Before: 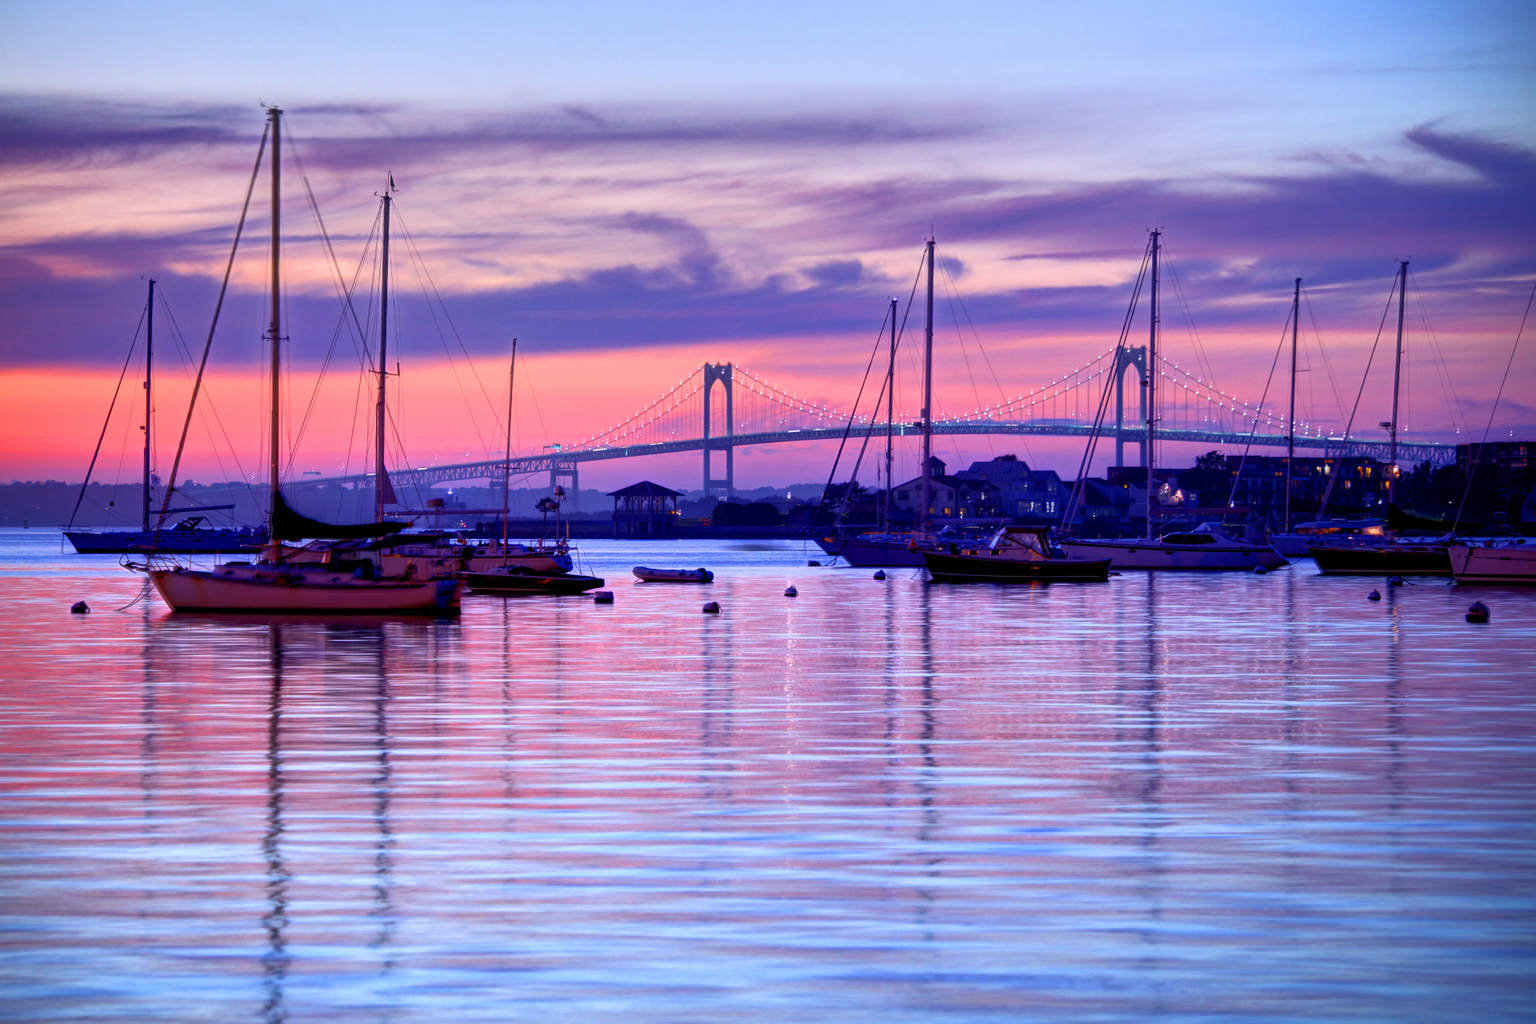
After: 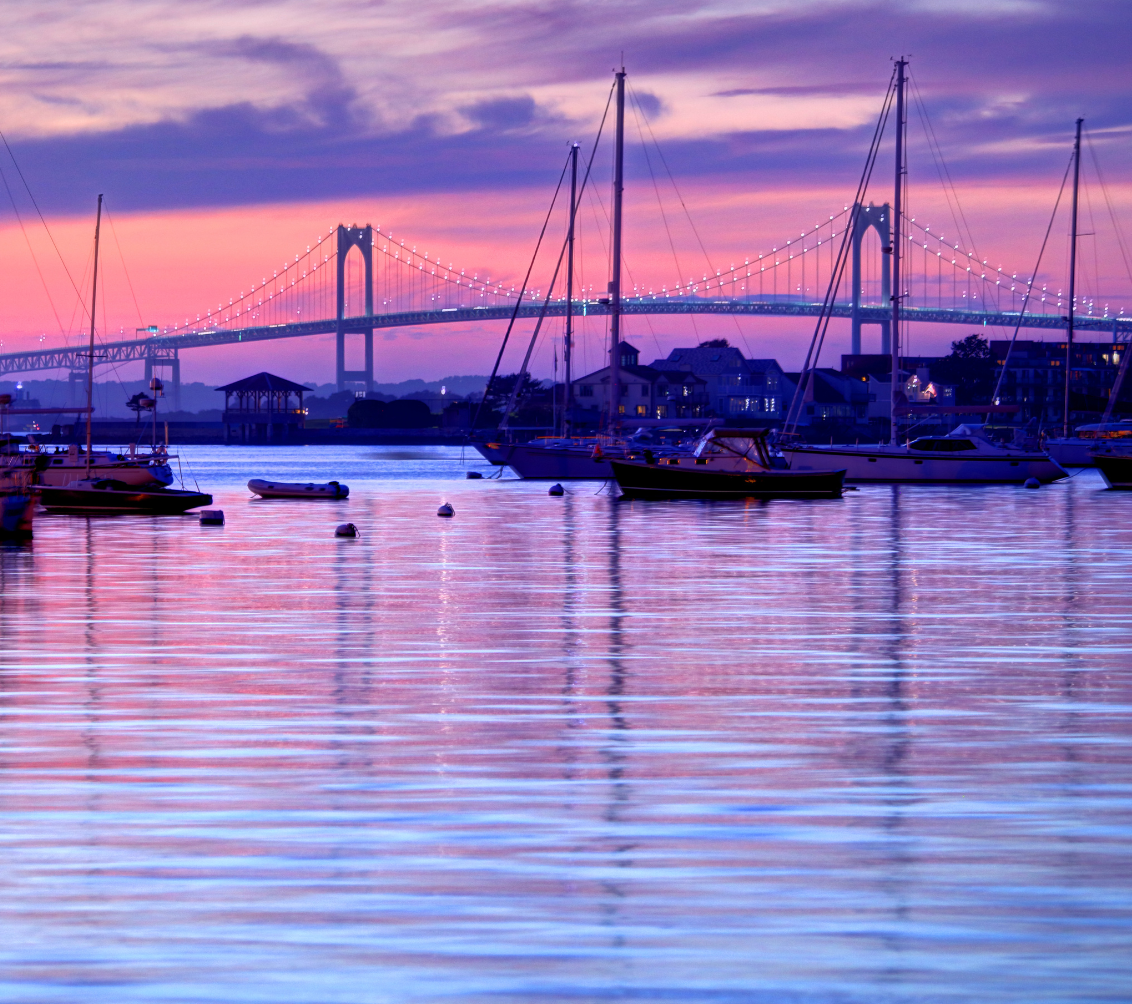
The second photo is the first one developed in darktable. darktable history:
crop and rotate: left 28.308%, top 17.903%, right 12.716%, bottom 3.638%
